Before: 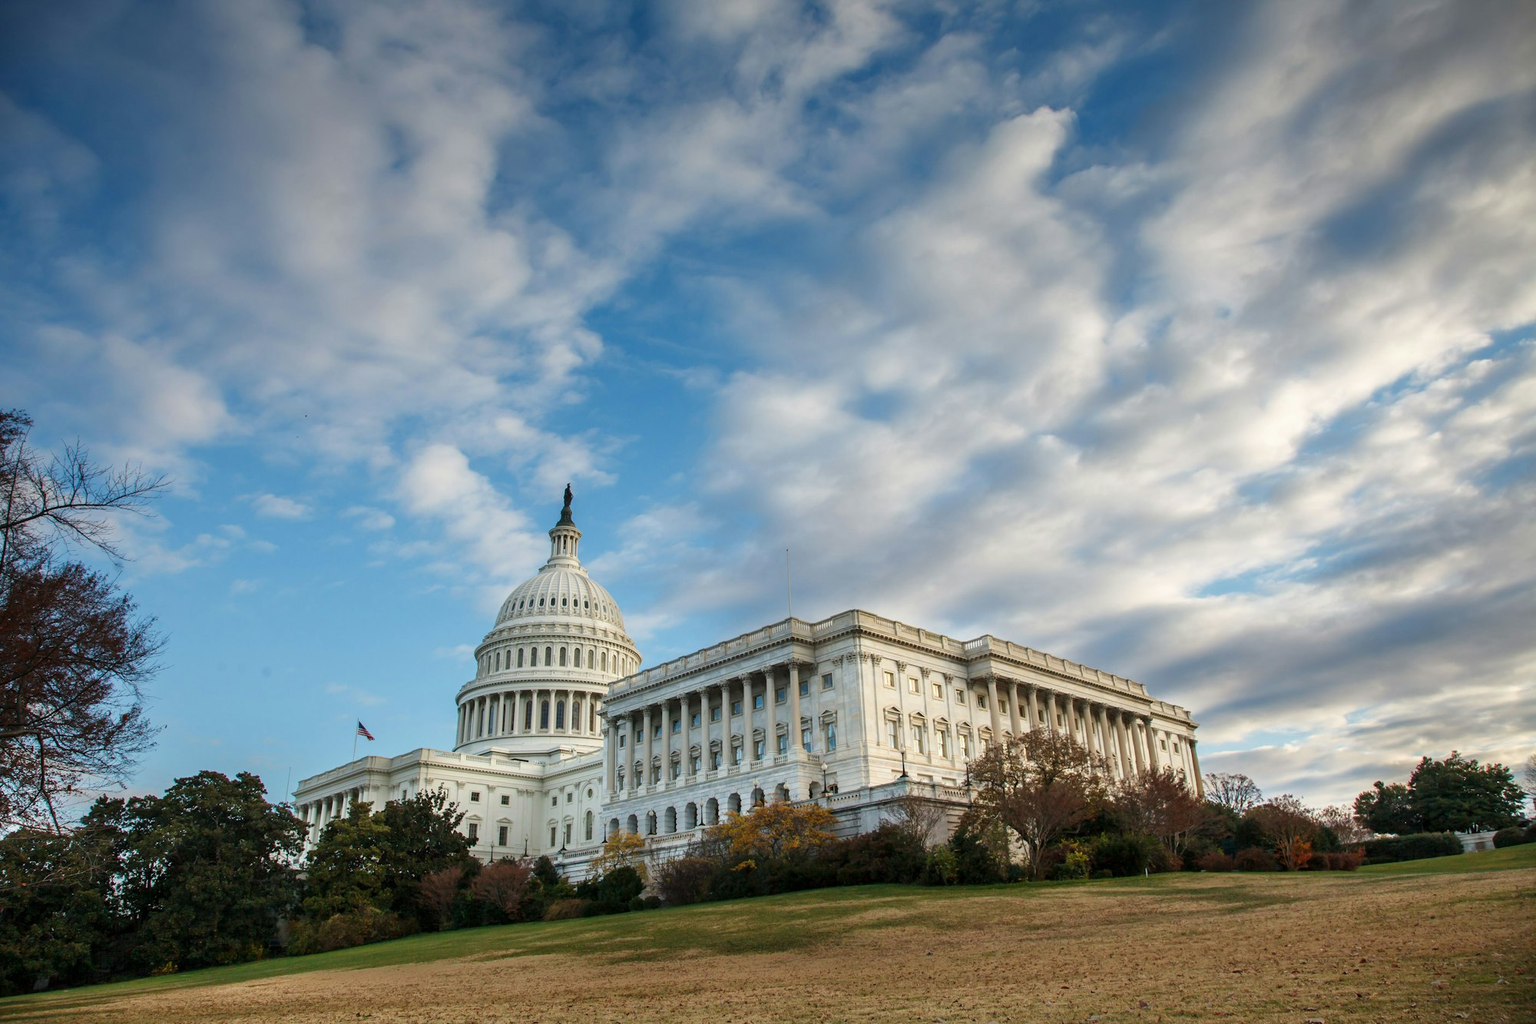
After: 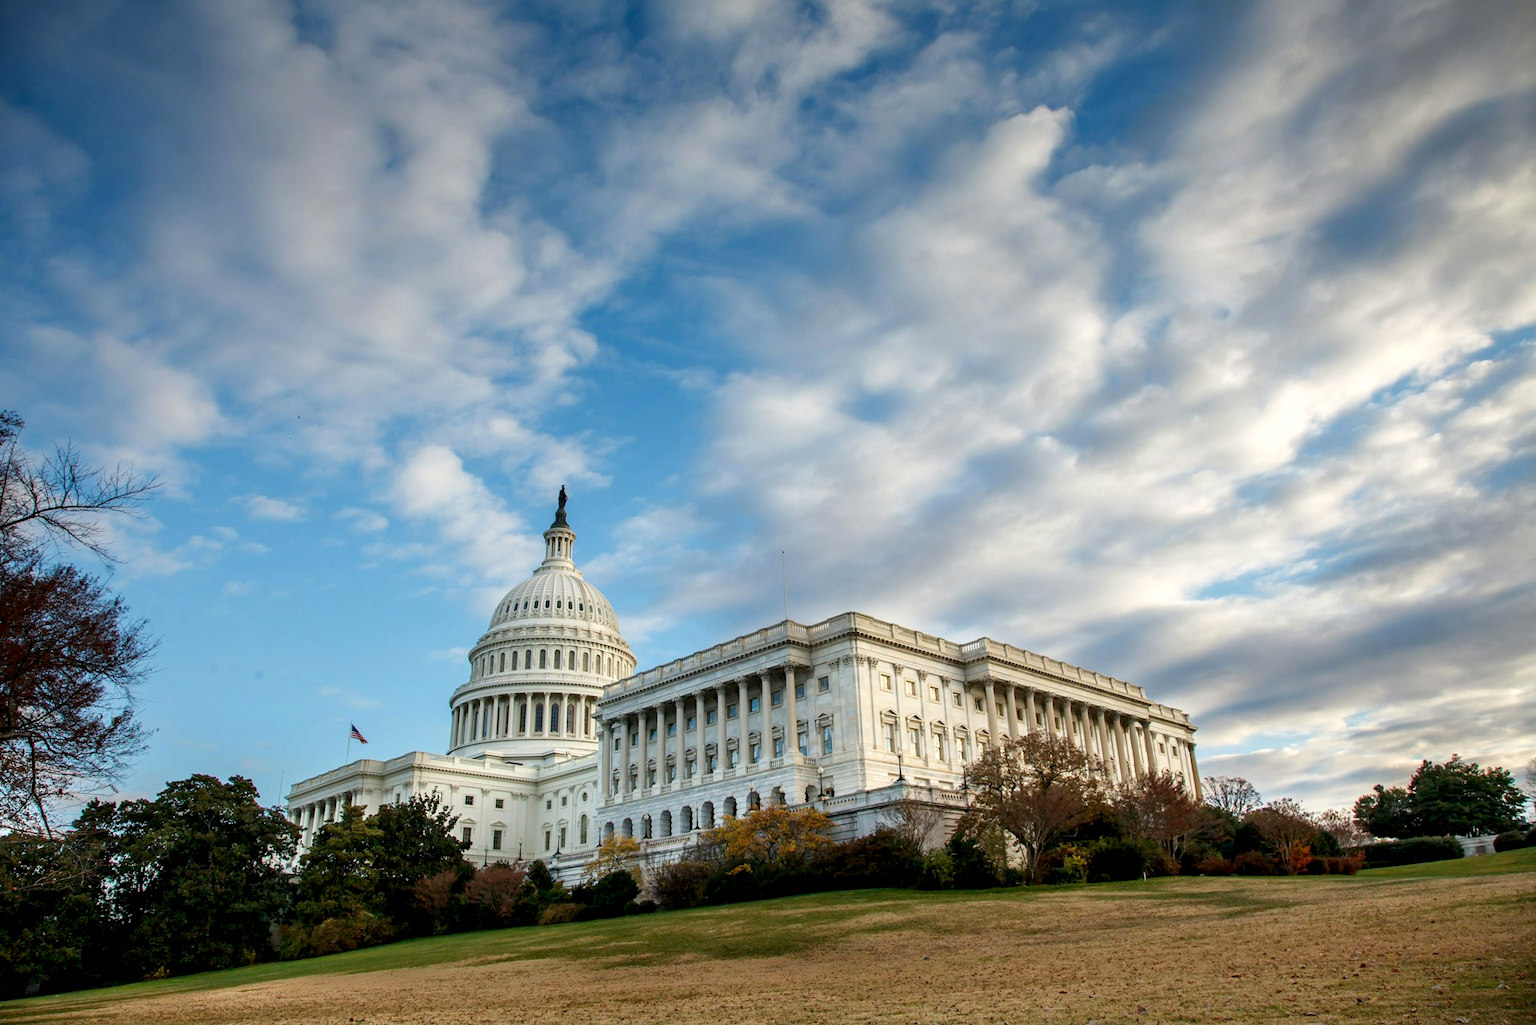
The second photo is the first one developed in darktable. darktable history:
crop and rotate: left 0.614%, top 0.179%, bottom 0.309%
exposure: black level correction 0.007, exposure 0.159 EV, compensate highlight preservation false
